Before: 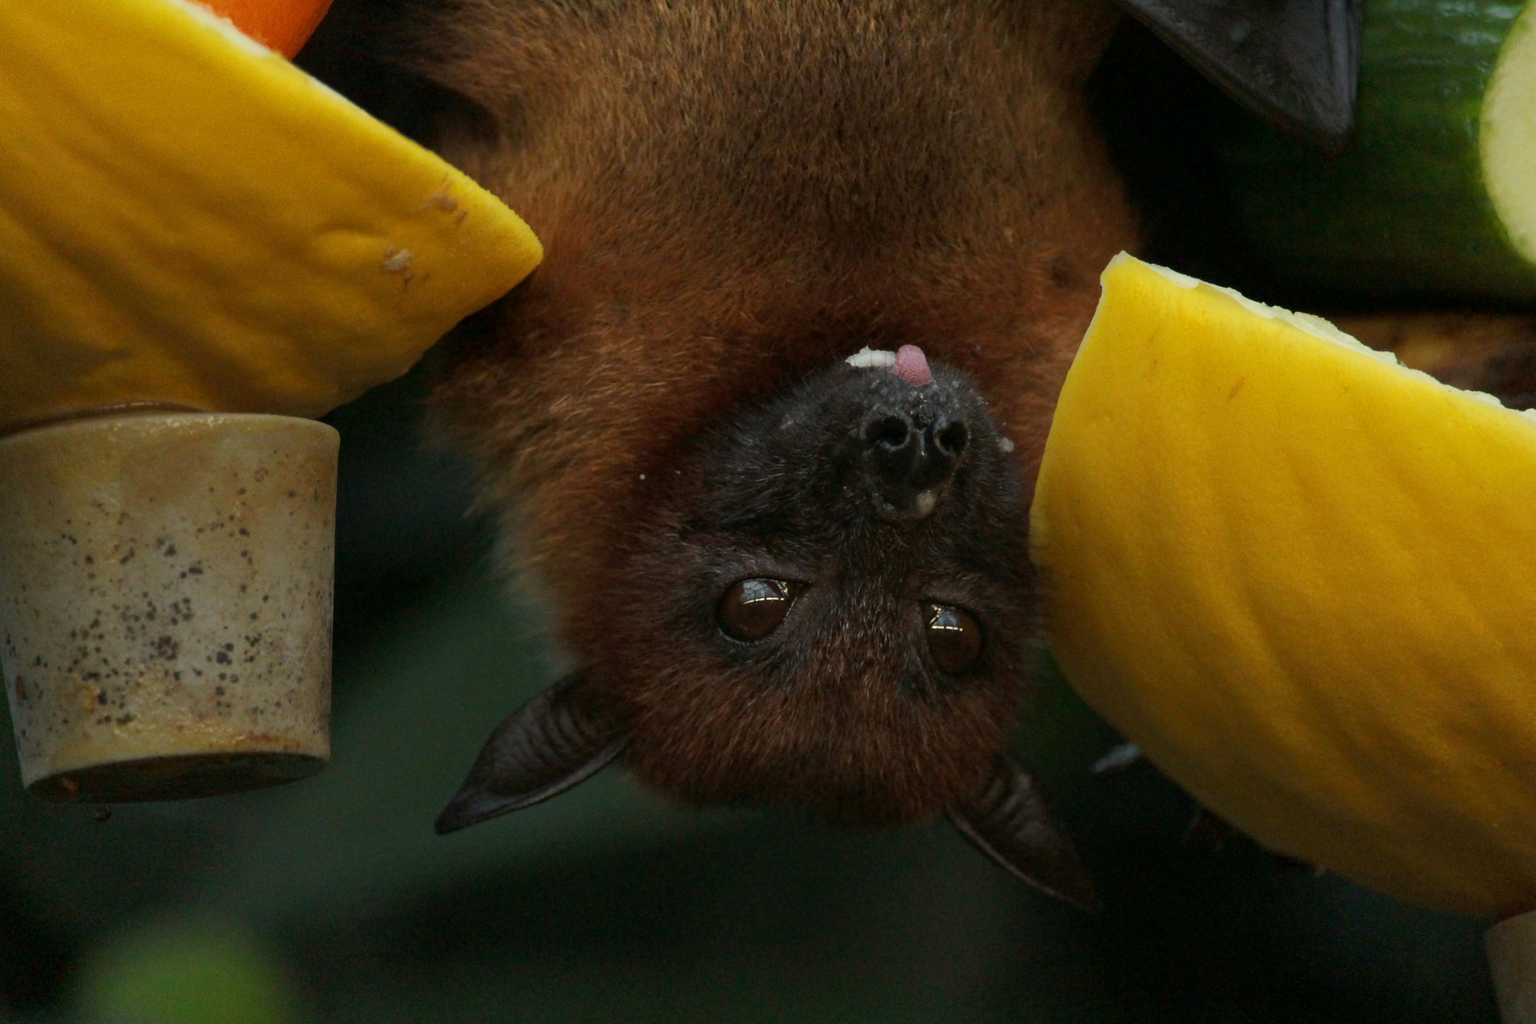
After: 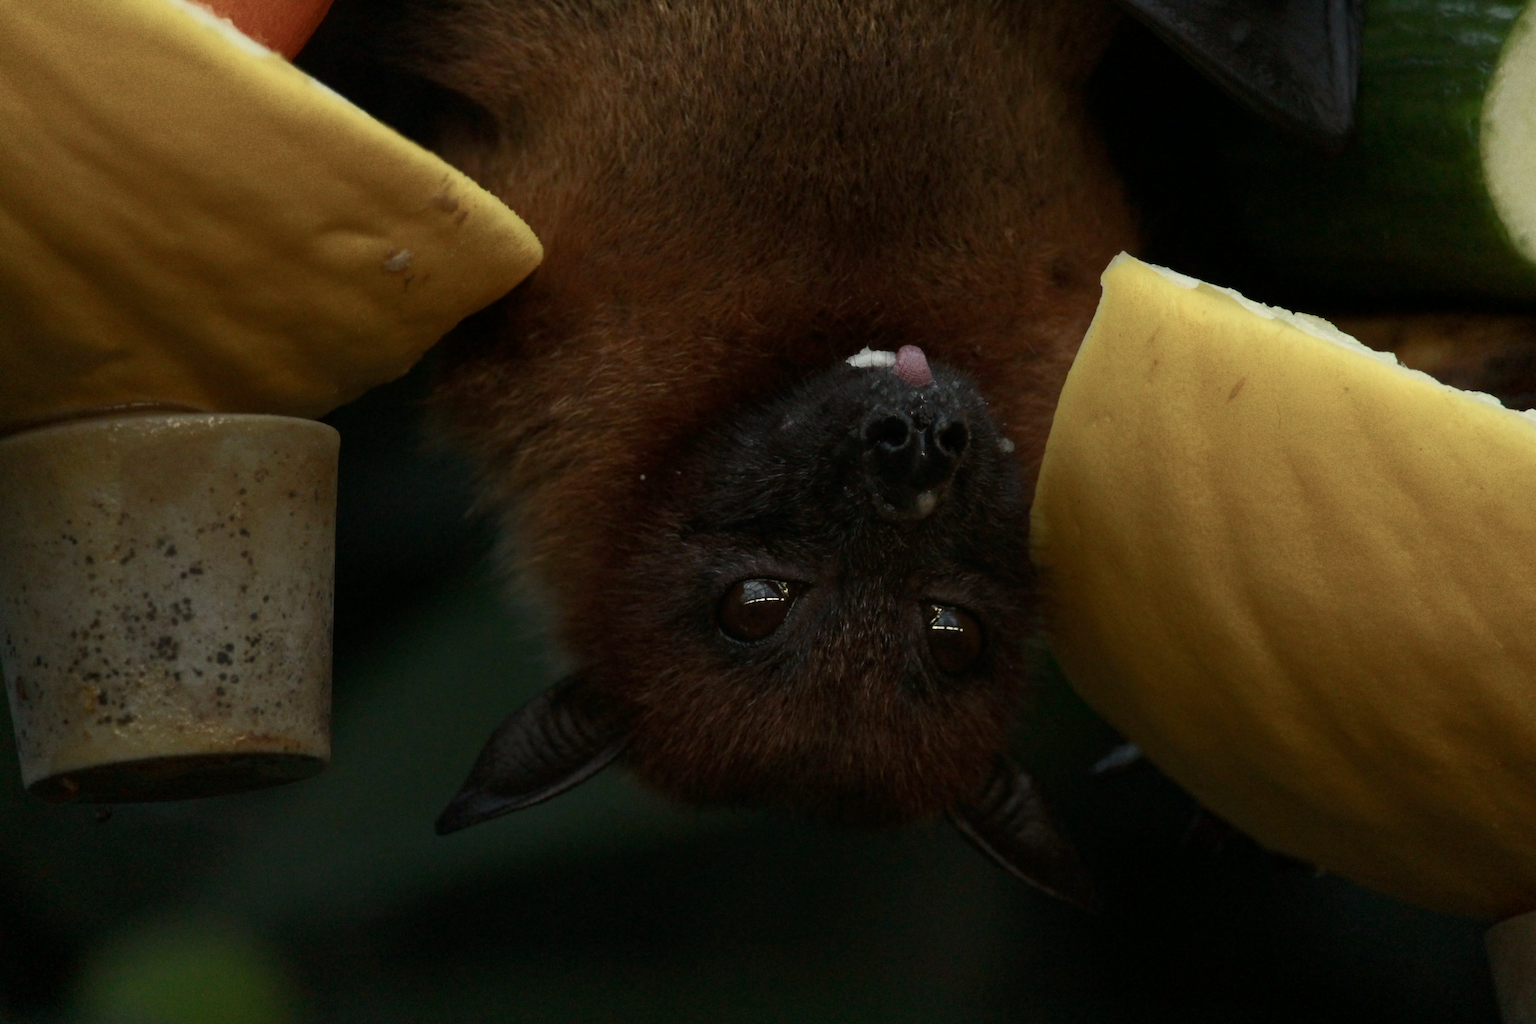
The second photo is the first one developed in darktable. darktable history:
color balance rgb: perceptual saturation grading › highlights -31.88%, perceptual saturation grading › mid-tones 5.8%, perceptual saturation grading › shadows 18.12%, perceptual brilliance grading › highlights 3.62%, perceptual brilliance grading › mid-tones -18.12%, perceptual brilliance grading › shadows -41.3%
